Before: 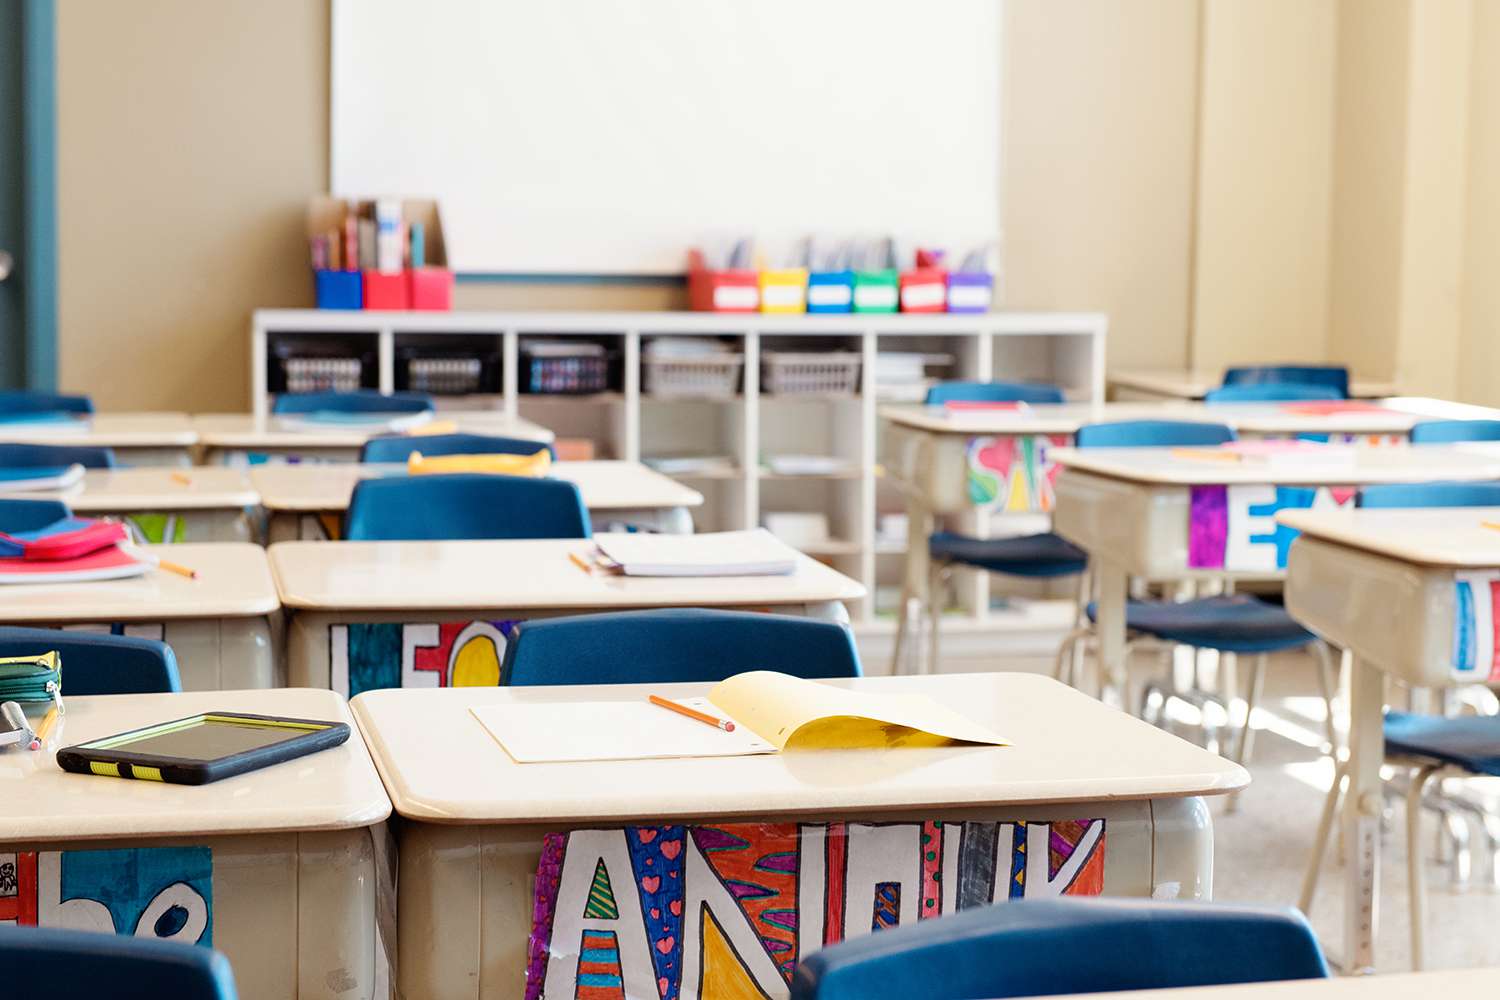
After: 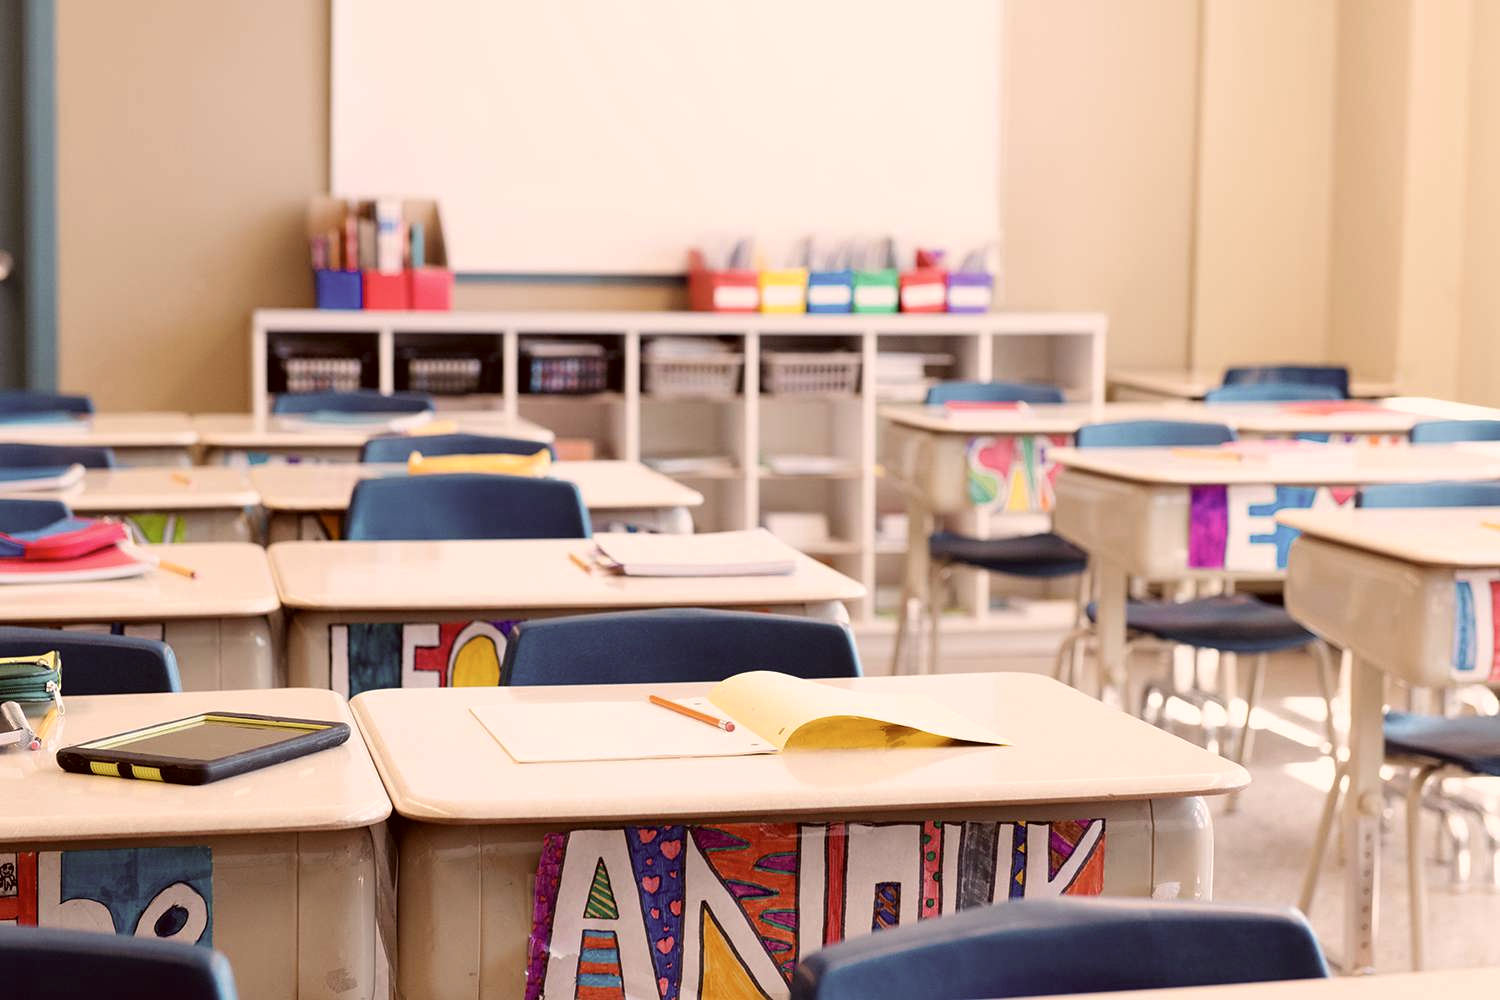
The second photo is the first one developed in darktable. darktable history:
color correction: highlights a* 10.24, highlights b* 9.69, shadows a* 9.04, shadows b* 8.54, saturation 0.799
